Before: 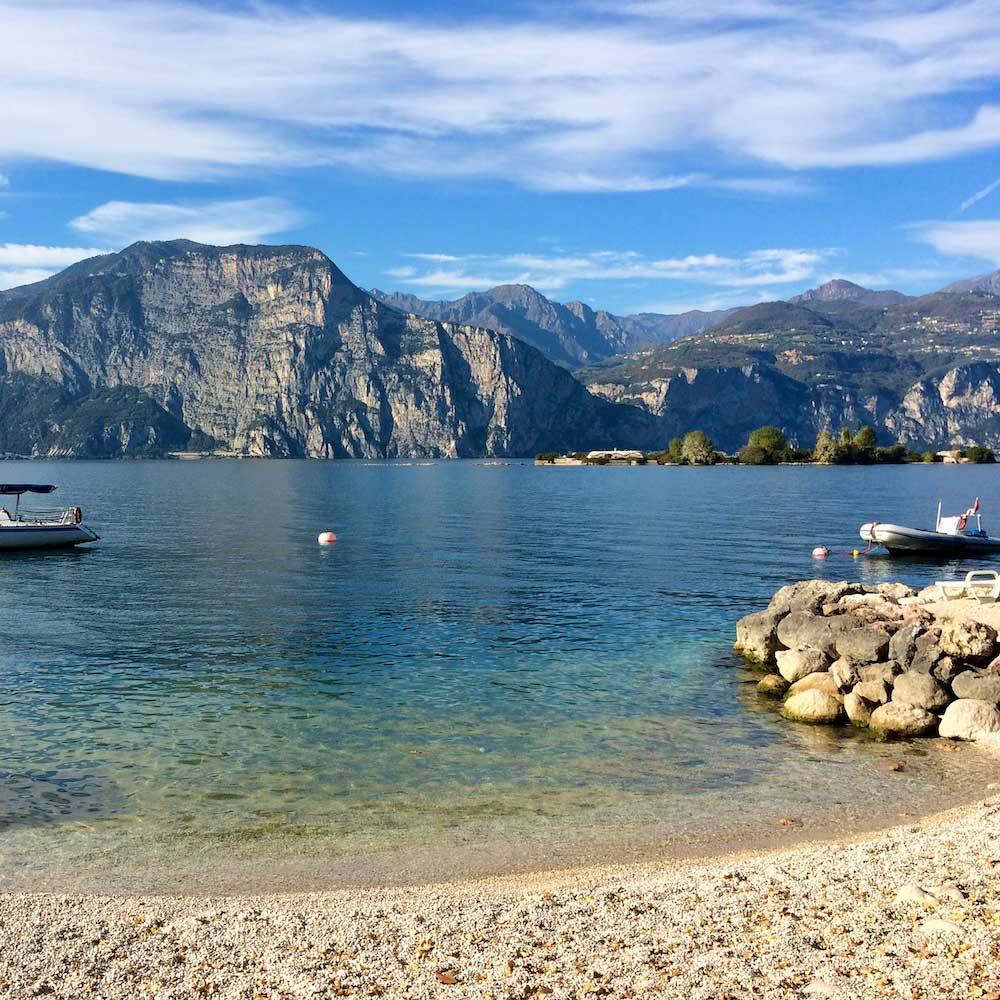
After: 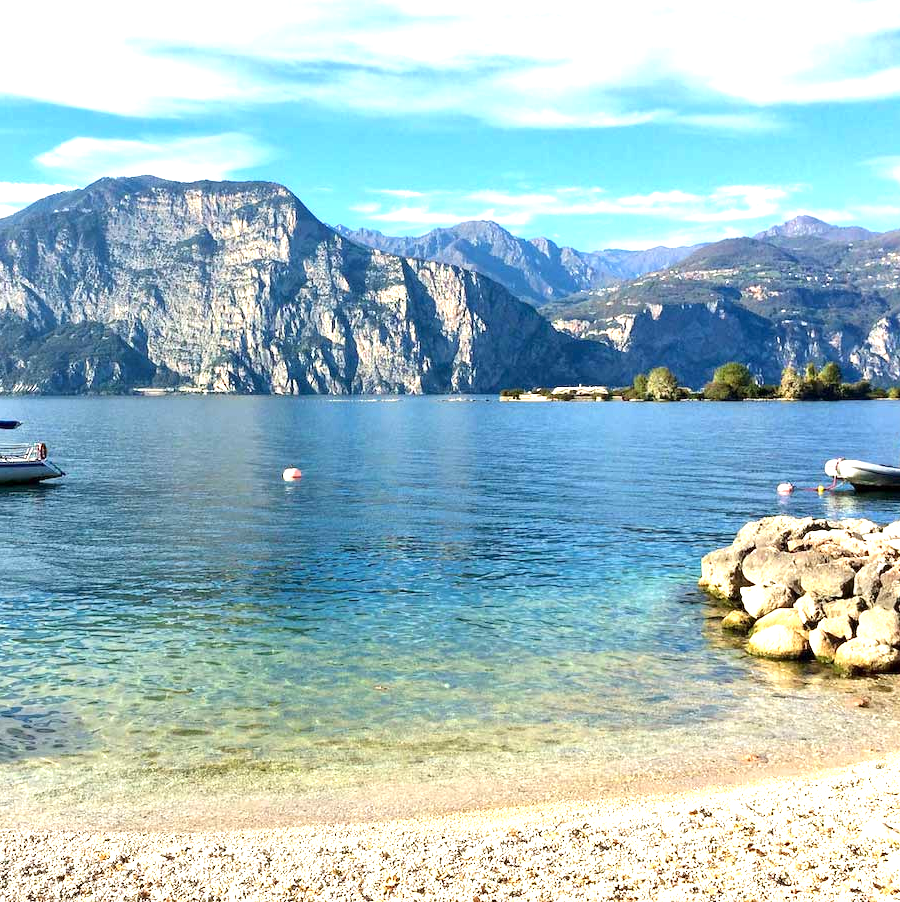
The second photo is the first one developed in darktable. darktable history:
exposure: exposure 1.156 EV, compensate highlight preservation false
crop: left 3.575%, top 6.474%, right 6.396%, bottom 3.233%
